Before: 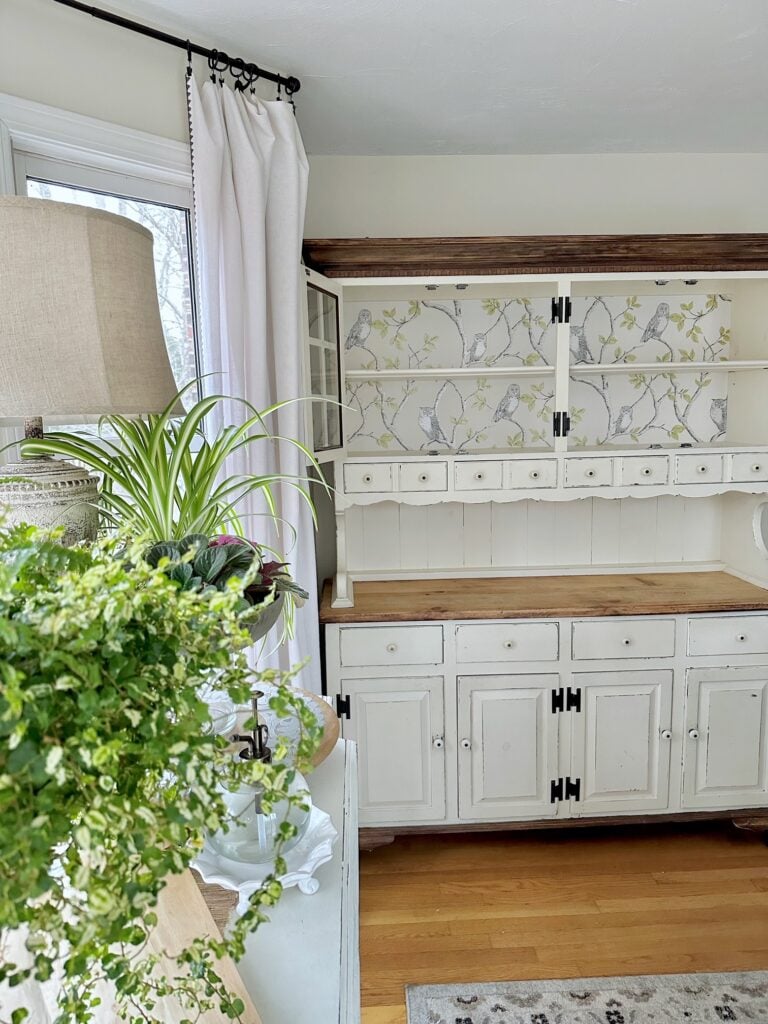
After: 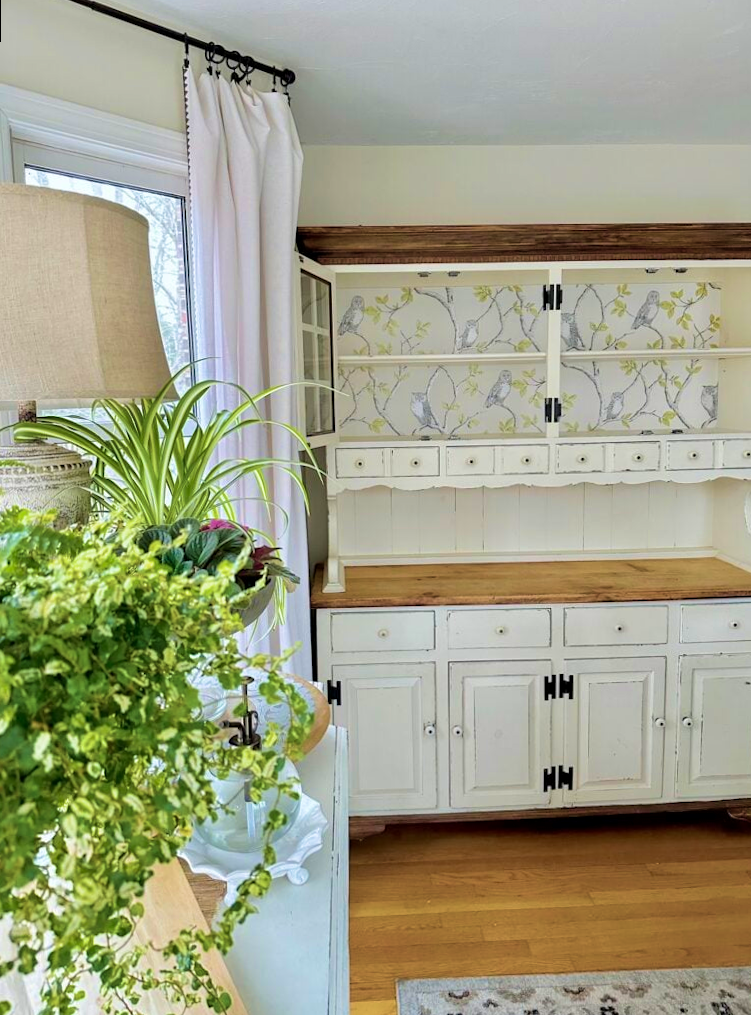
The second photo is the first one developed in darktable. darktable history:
rotate and perspective: rotation 0.226°, lens shift (vertical) -0.042, crop left 0.023, crop right 0.982, crop top 0.006, crop bottom 0.994
exposure: black level correction 0.001, compensate highlight preservation false
velvia: strength 67.07%, mid-tones bias 0.972
